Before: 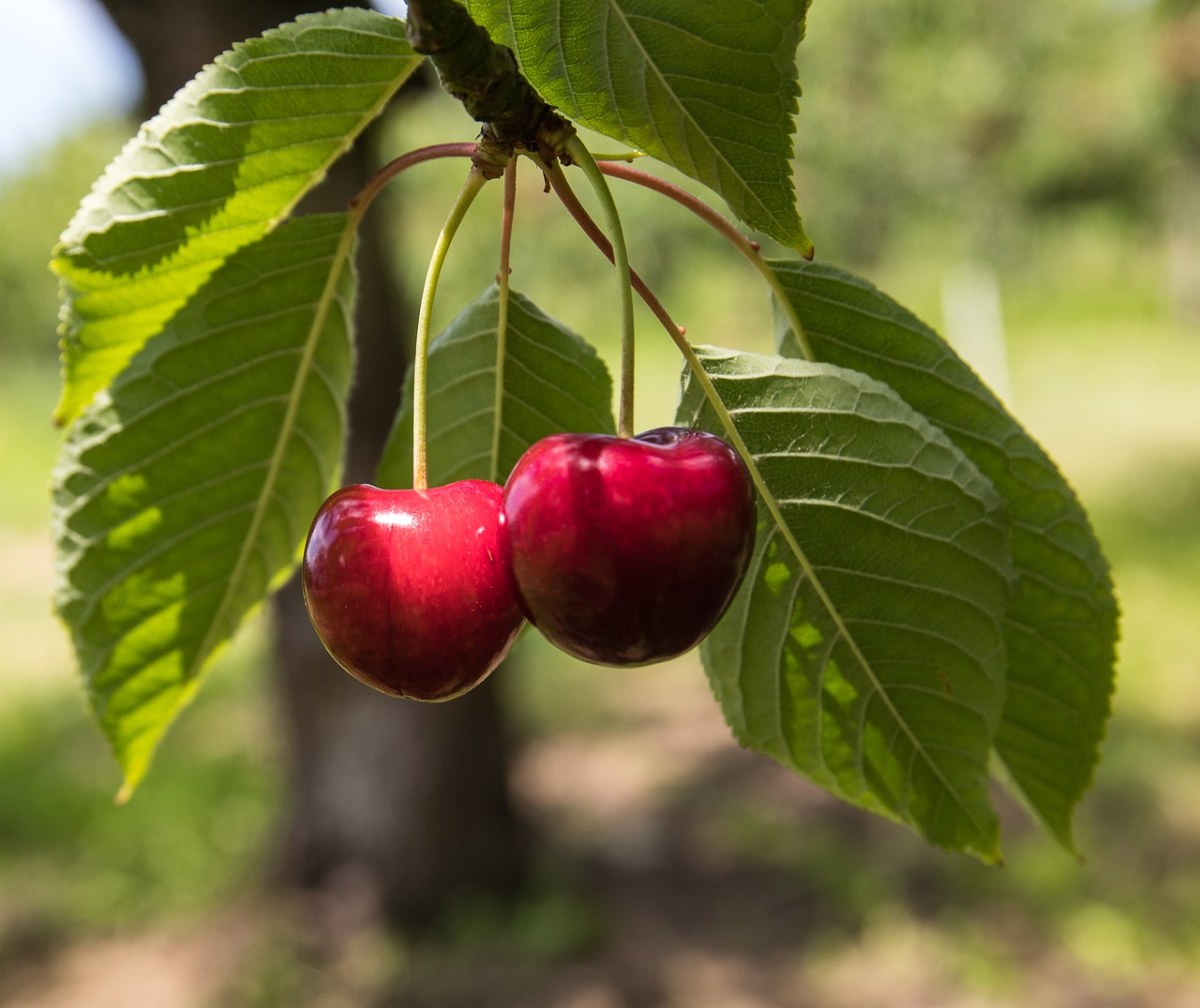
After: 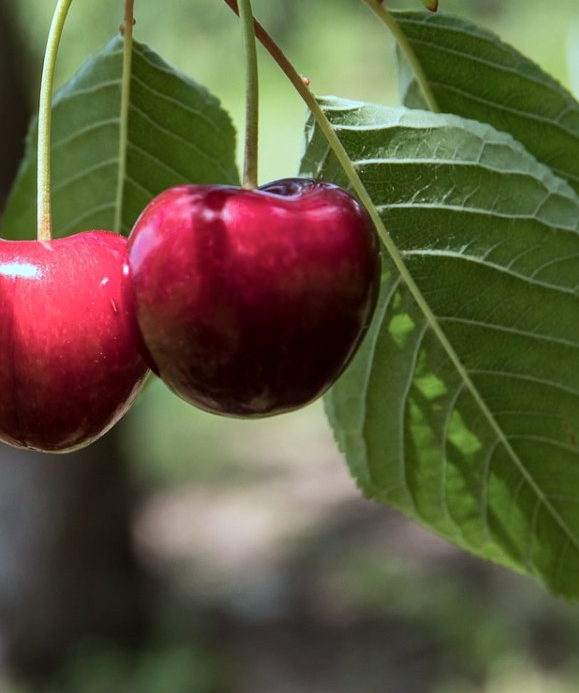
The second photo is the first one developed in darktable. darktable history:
local contrast: mode bilateral grid, contrast 21, coarseness 49, detail 120%, midtone range 0.2
color correction: highlights a* -9.61, highlights b* -21.1
shadows and highlights: shadows 36.4, highlights -27.68, highlights color adjustment 46.85%, soften with gaussian
exposure: black level correction 0.001, exposure 0.015 EV, compensate exposure bias true, compensate highlight preservation false
crop: left 31.353%, top 24.736%, right 20.336%, bottom 6.474%
